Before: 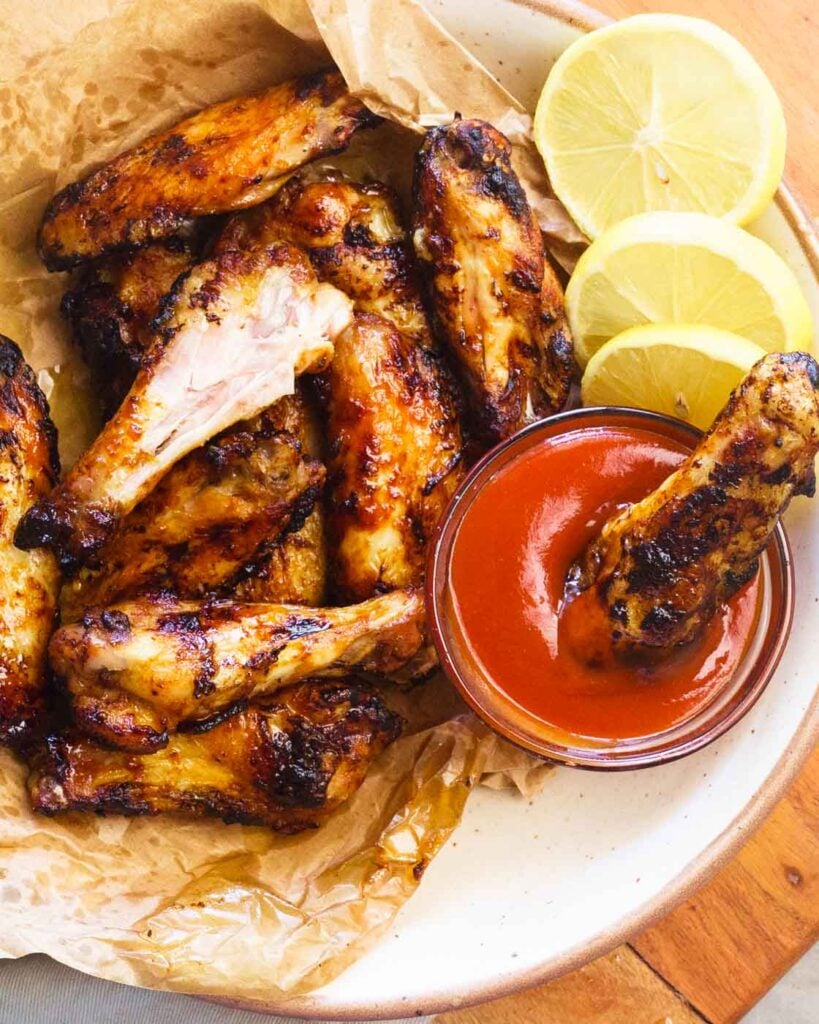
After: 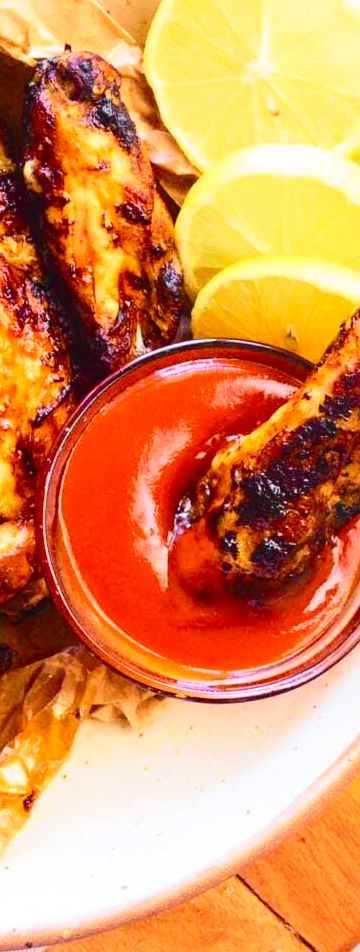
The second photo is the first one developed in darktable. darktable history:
tone curve: curves: ch0 [(0, 0.023) (0.103, 0.087) (0.295, 0.297) (0.445, 0.531) (0.553, 0.665) (0.735, 0.843) (0.994, 1)]; ch1 [(0, 0) (0.427, 0.346) (0.456, 0.426) (0.484, 0.494) (0.509, 0.505) (0.535, 0.56) (0.581, 0.632) (0.646, 0.715) (1, 1)]; ch2 [(0, 0) (0.369, 0.388) (0.449, 0.431) (0.501, 0.495) (0.533, 0.518) (0.572, 0.612) (0.677, 0.752) (1, 1)], color space Lab, independent channels, preserve colors none
crop: left 47.628%, top 6.643%, right 7.874%
